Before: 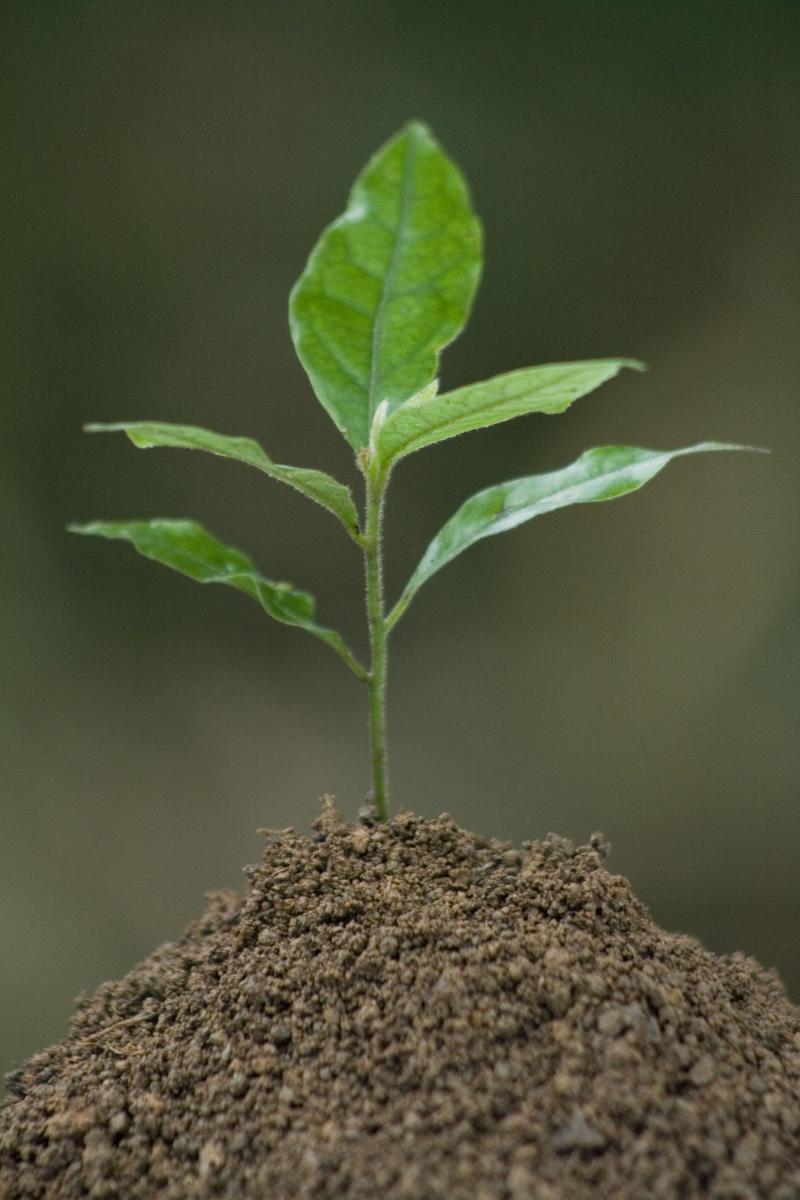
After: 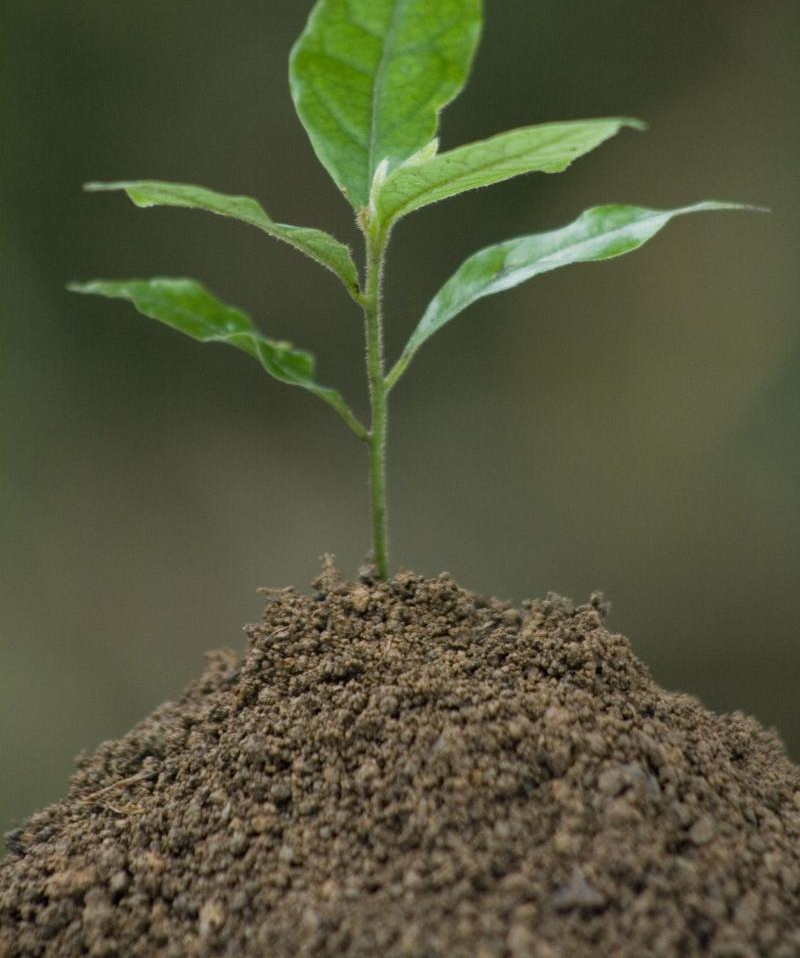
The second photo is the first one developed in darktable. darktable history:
crop and rotate: top 20.153%
